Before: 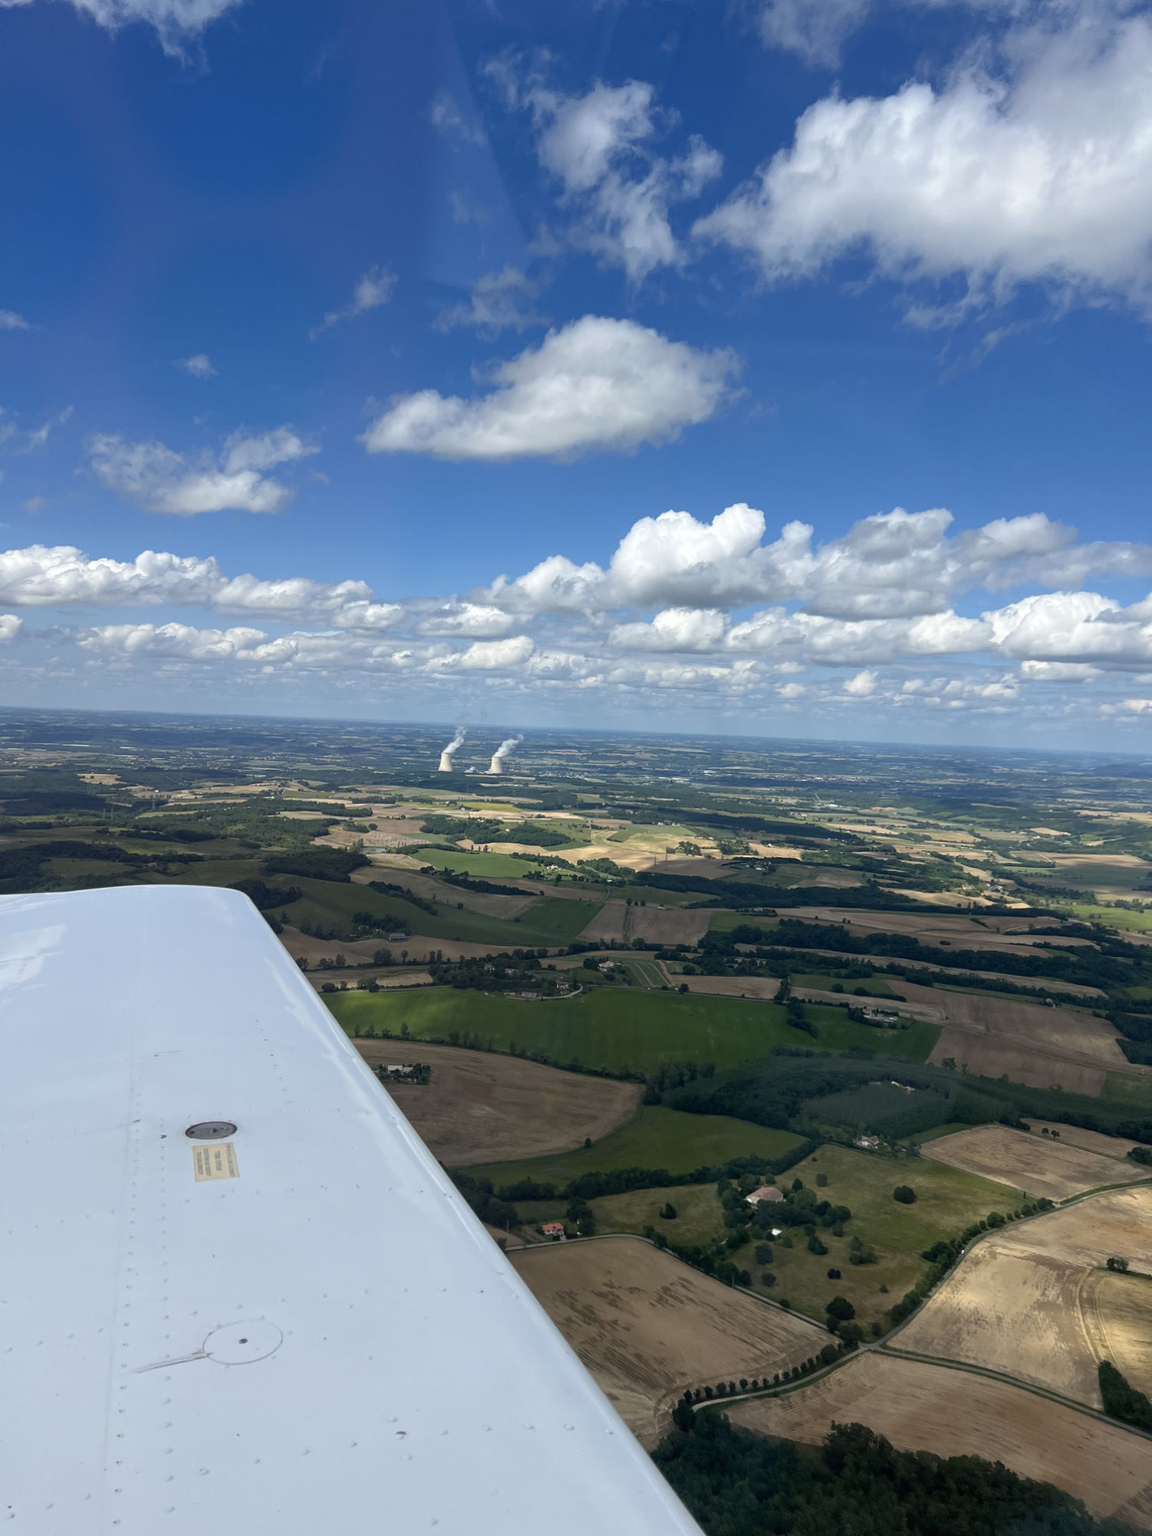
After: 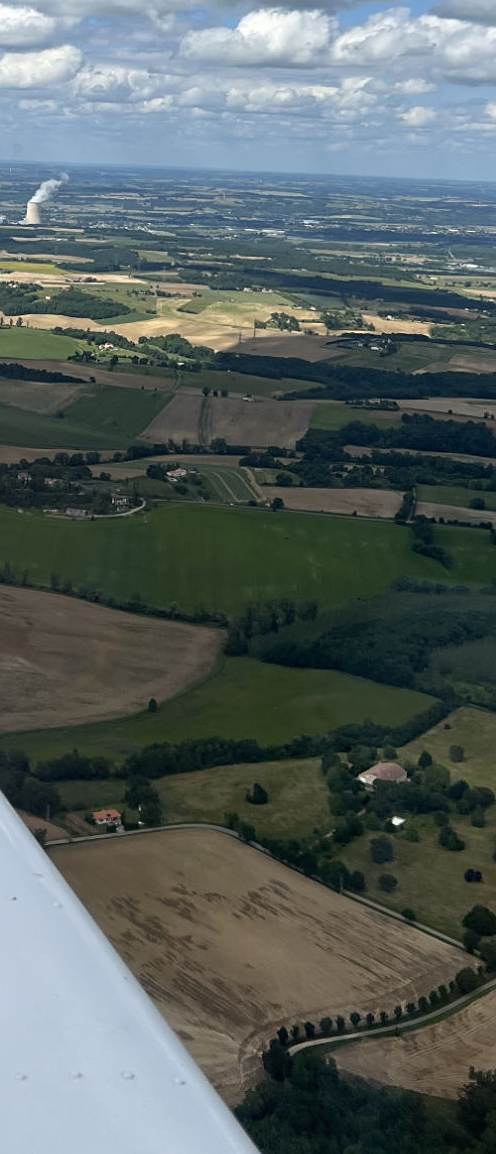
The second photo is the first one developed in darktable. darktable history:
sharpen: amount 0.2
crop: left 40.878%, top 39.176%, right 25.993%, bottom 3.081%
